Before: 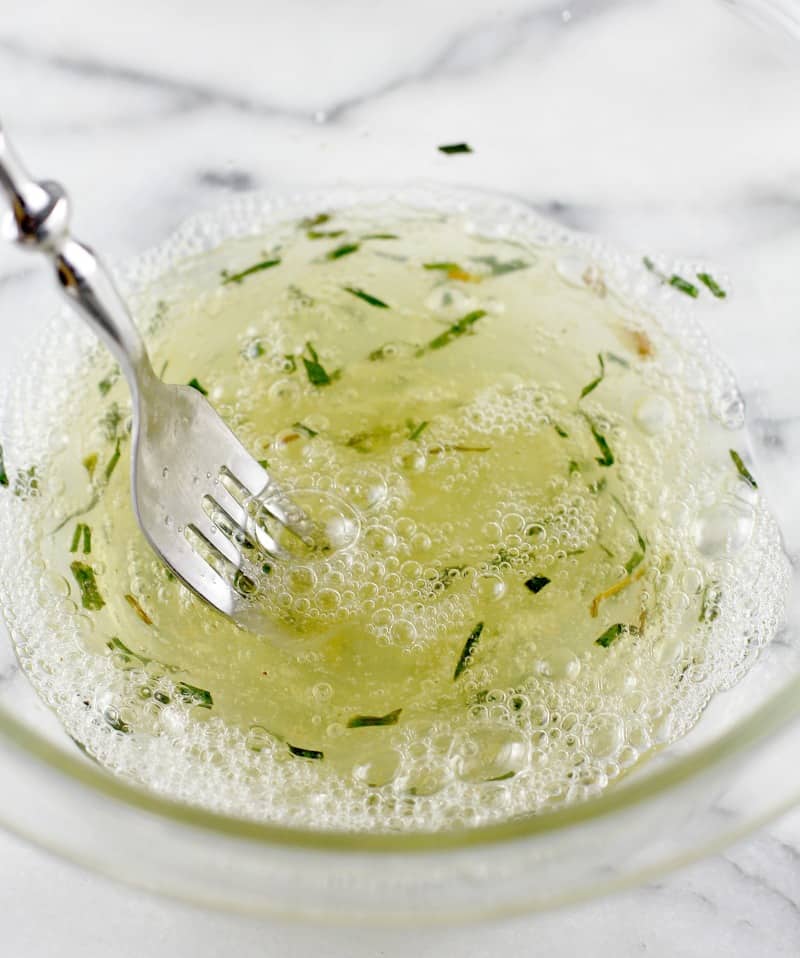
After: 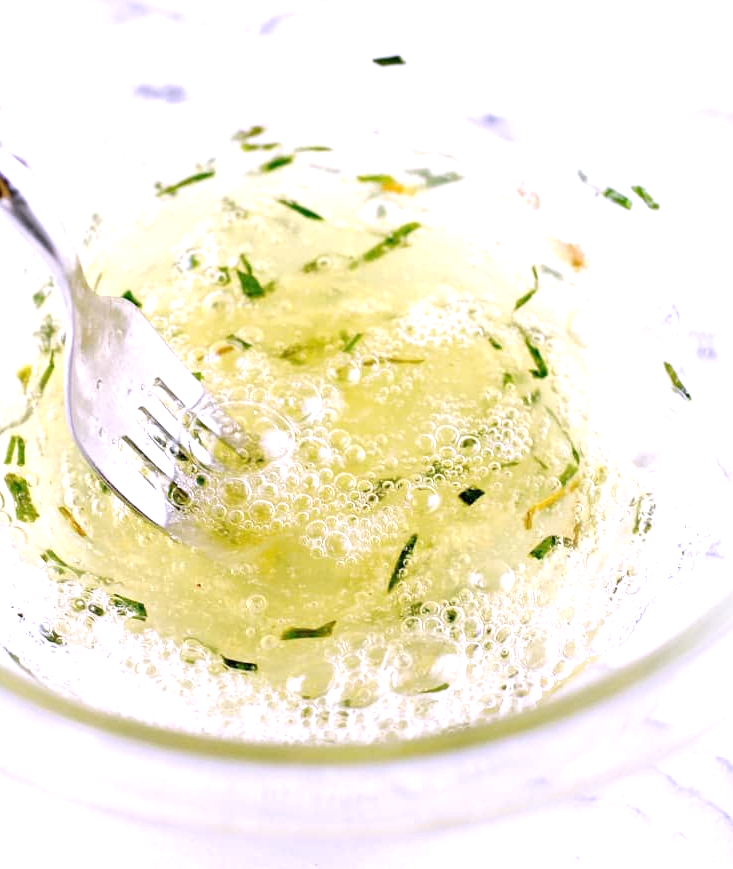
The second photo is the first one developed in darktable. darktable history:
crop and rotate: left 8.262%, top 9.226%
white balance: red 1.042, blue 1.17
exposure: exposure 0.74 EV, compensate highlight preservation false
